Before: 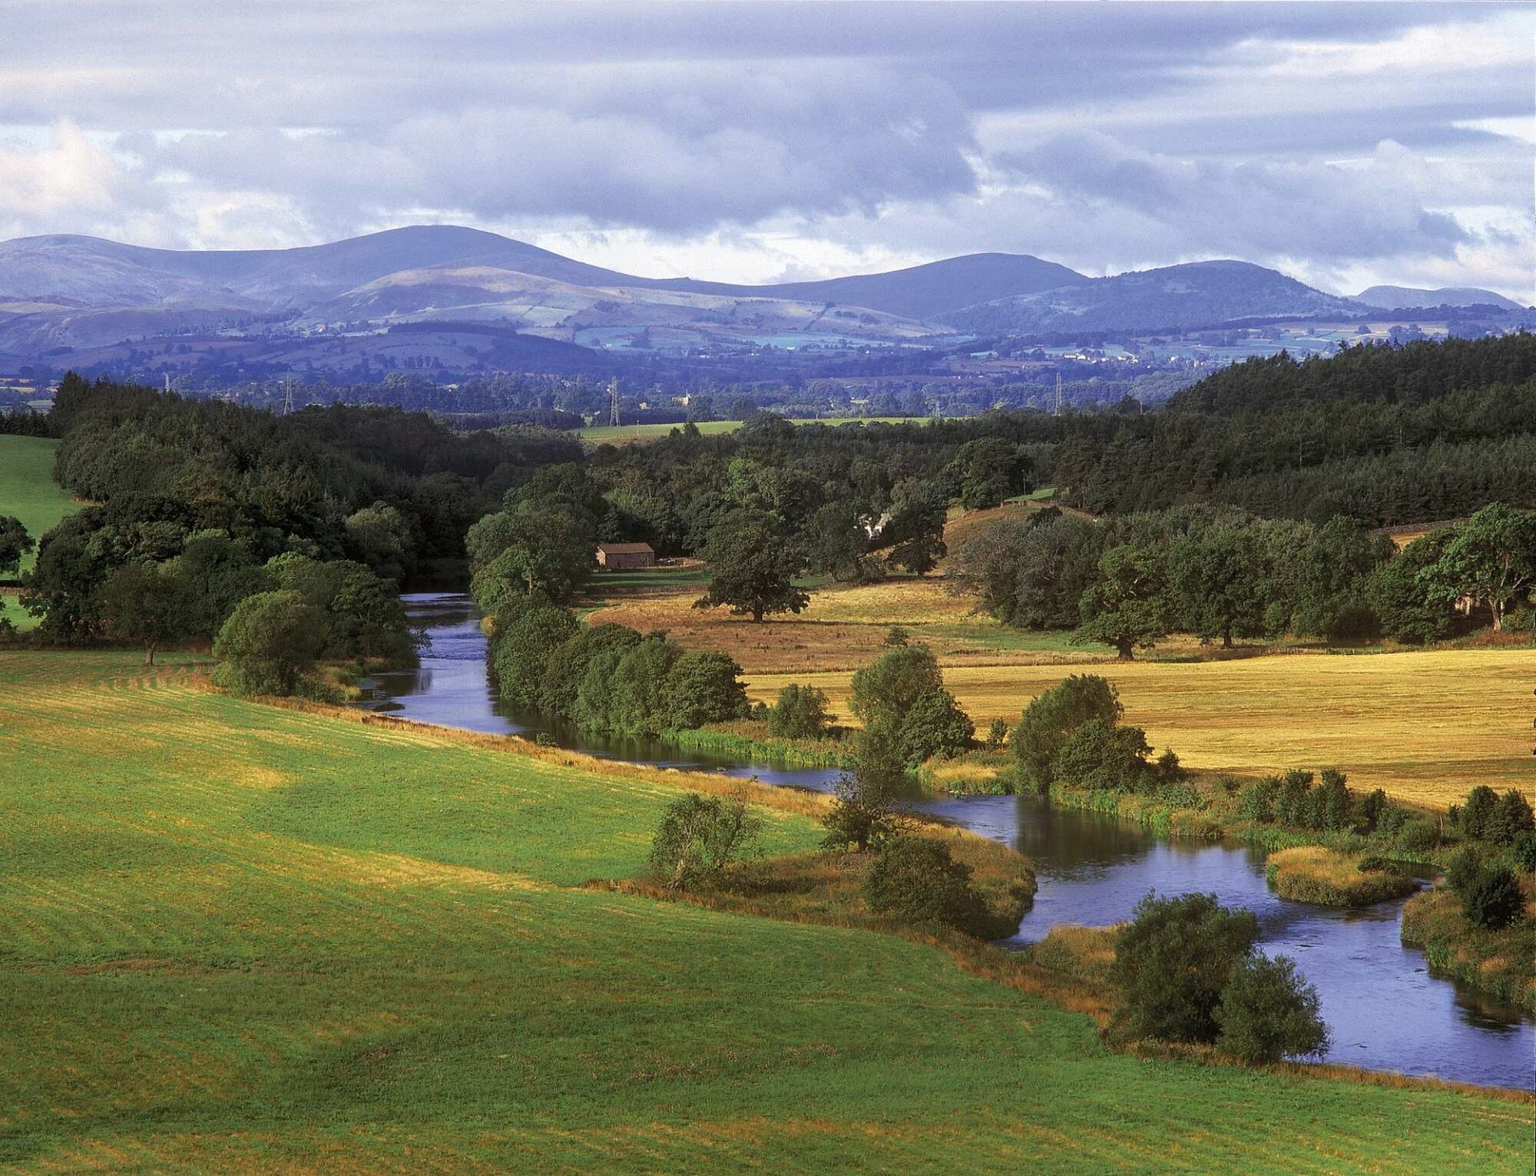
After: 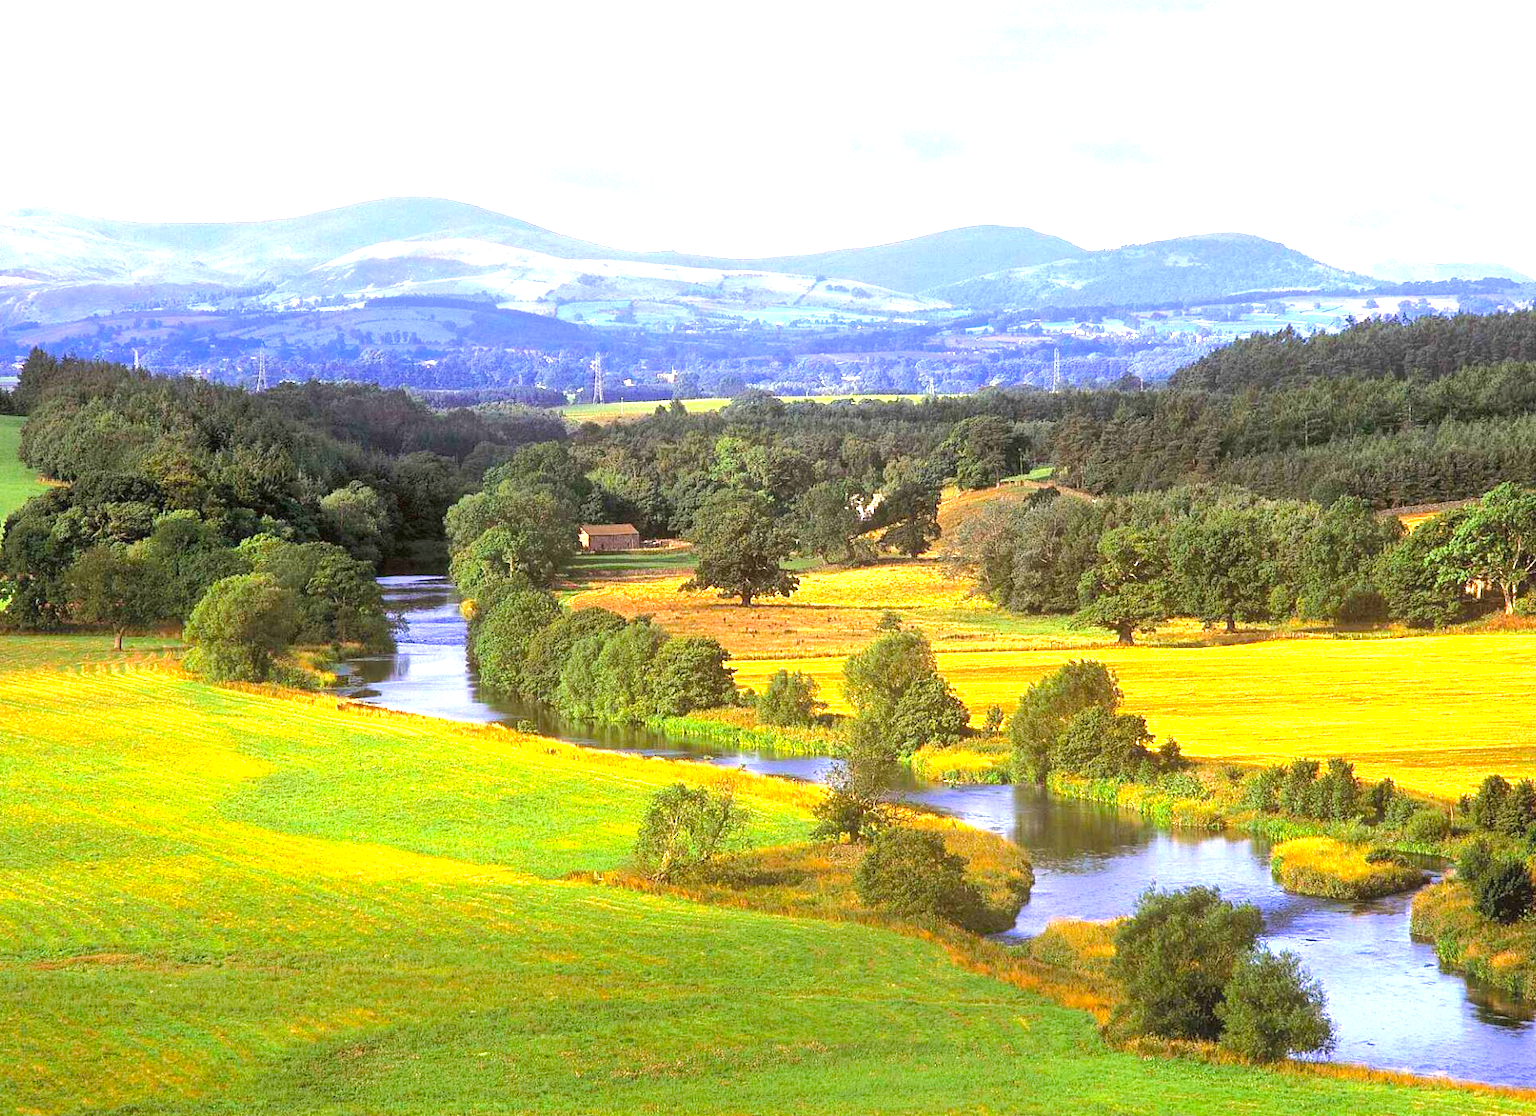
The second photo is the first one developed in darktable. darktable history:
color balance rgb: shadows lift › luminance -20.133%, perceptual saturation grading › global saturation 25.706%, perceptual brilliance grading › mid-tones 10.458%, perceptual brilliance grading › shadows 14.69%, global vibrance 20%
exposure: black level correction 0, exposure 1.741 EV, compensate highlight preservation false
crop: left 2.297%, top 3.024%, right 0.782%, bottom 4.953%
